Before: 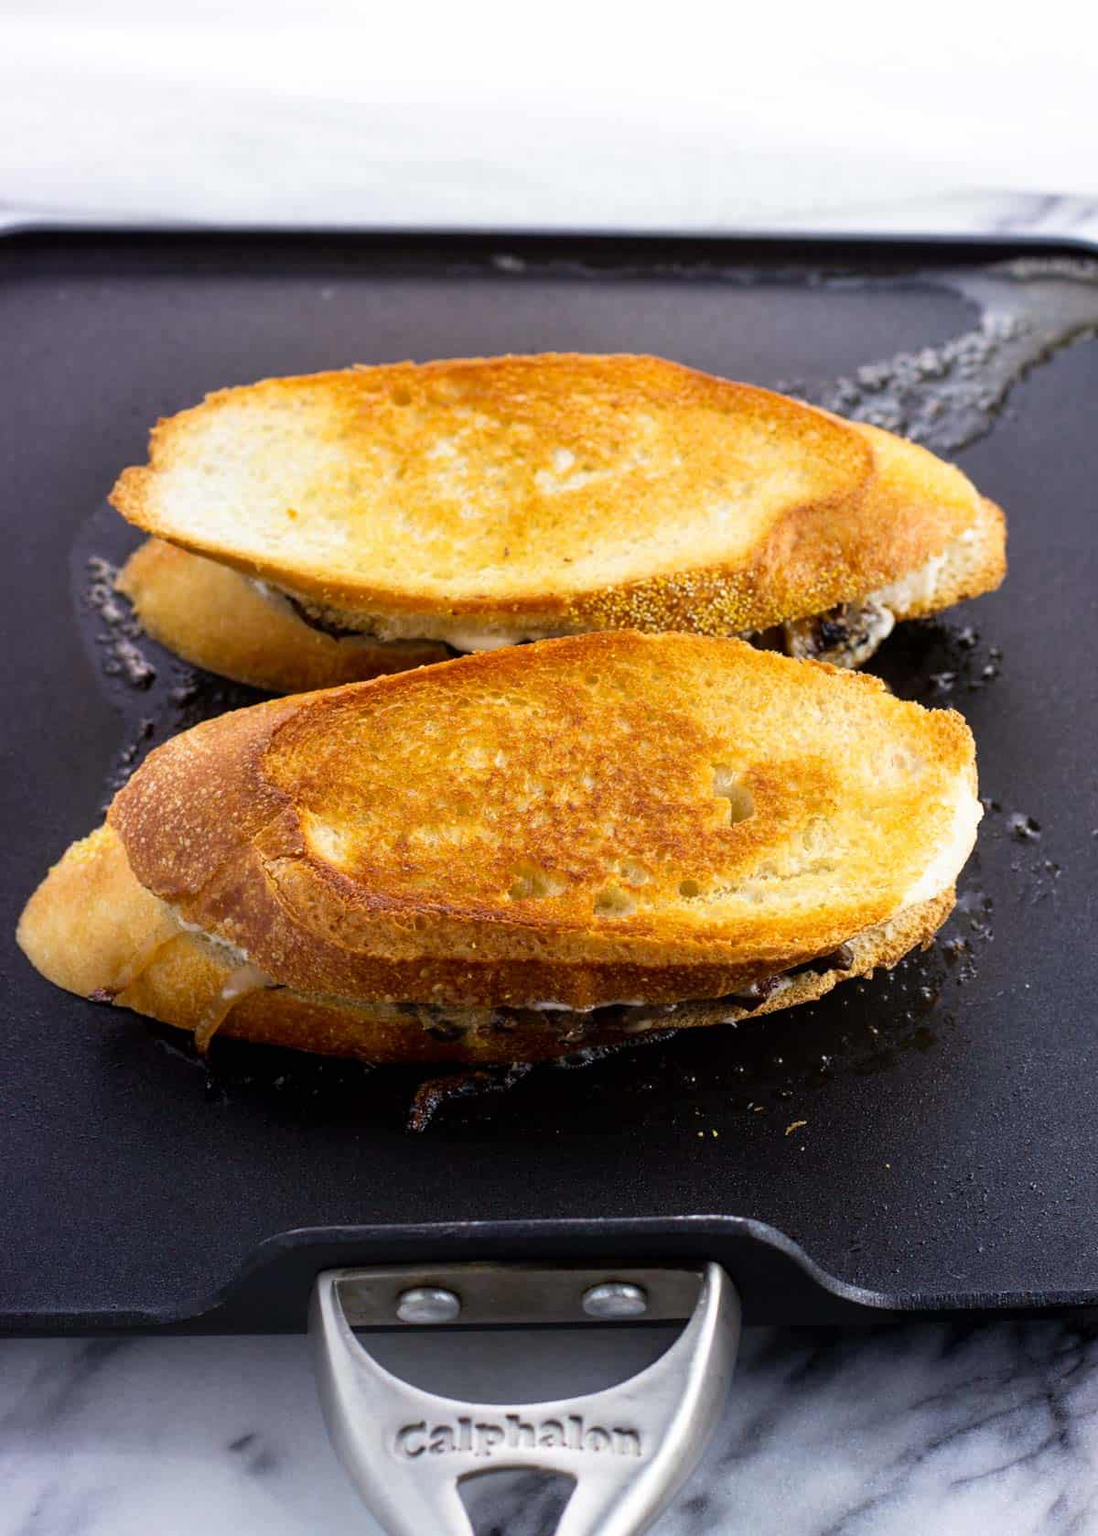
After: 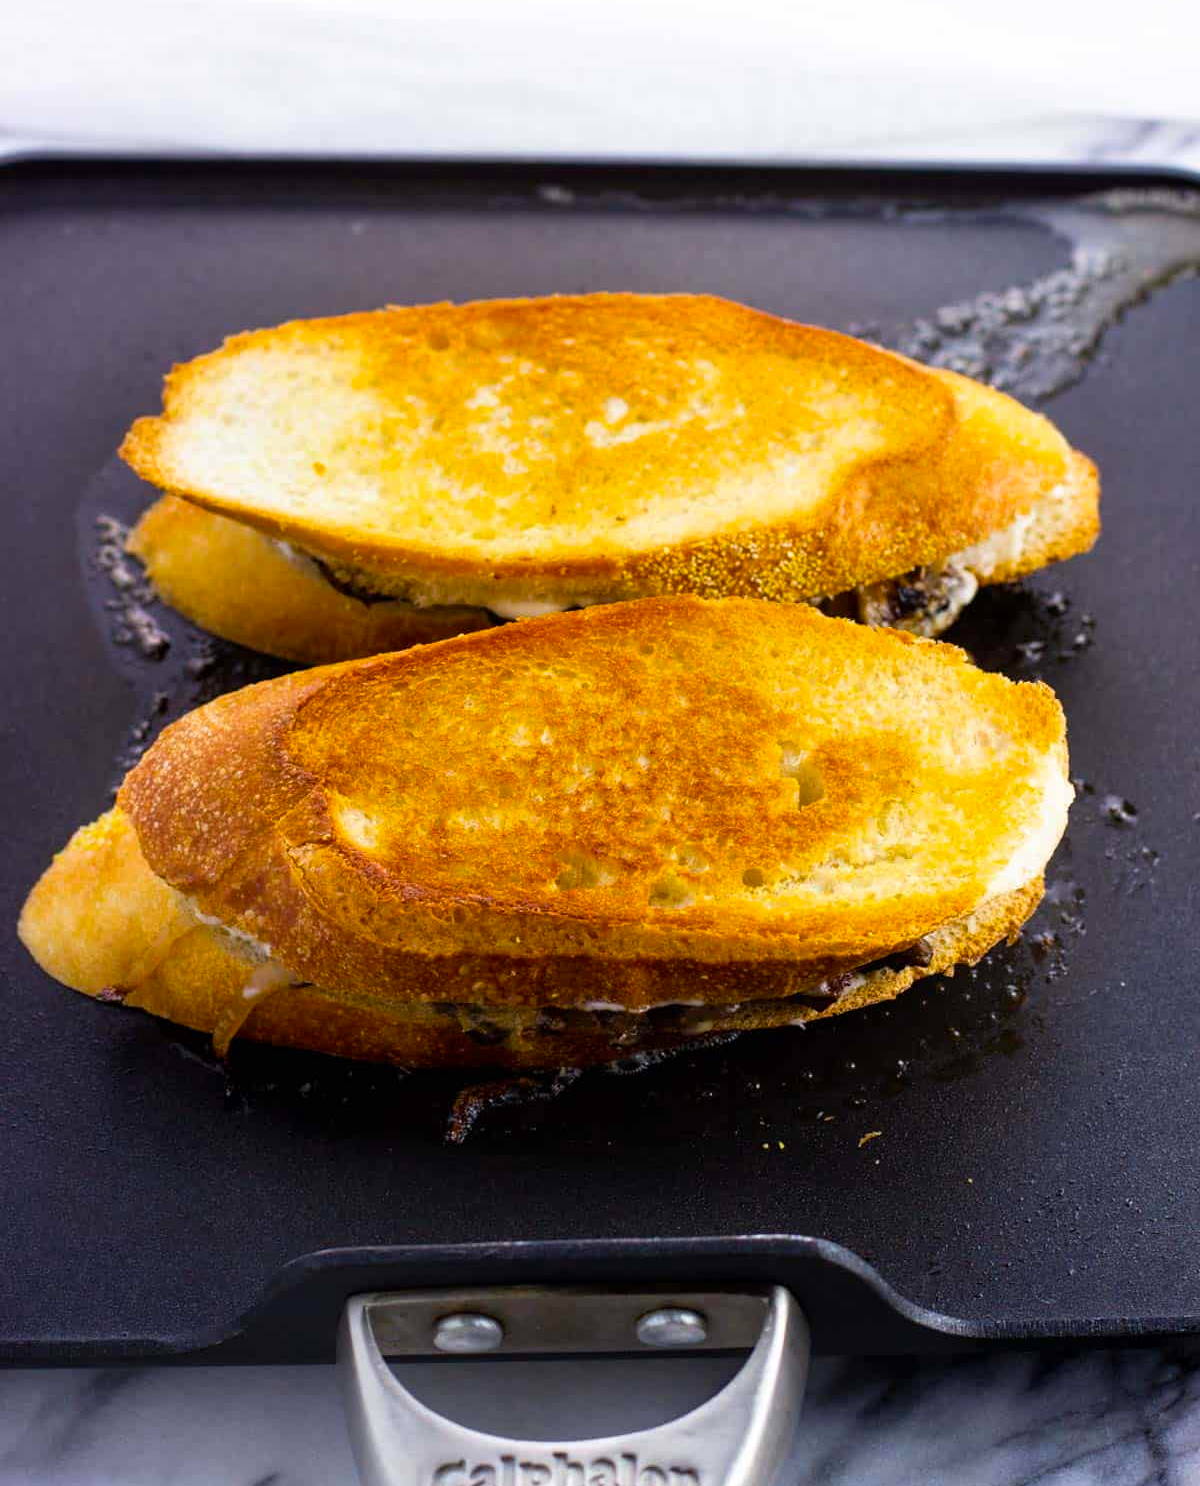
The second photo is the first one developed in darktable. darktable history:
color balance rgb: perceptual saturation grading › global saturation 29.741%
crop and rotate: top 5.563%, bottom 5.867%
